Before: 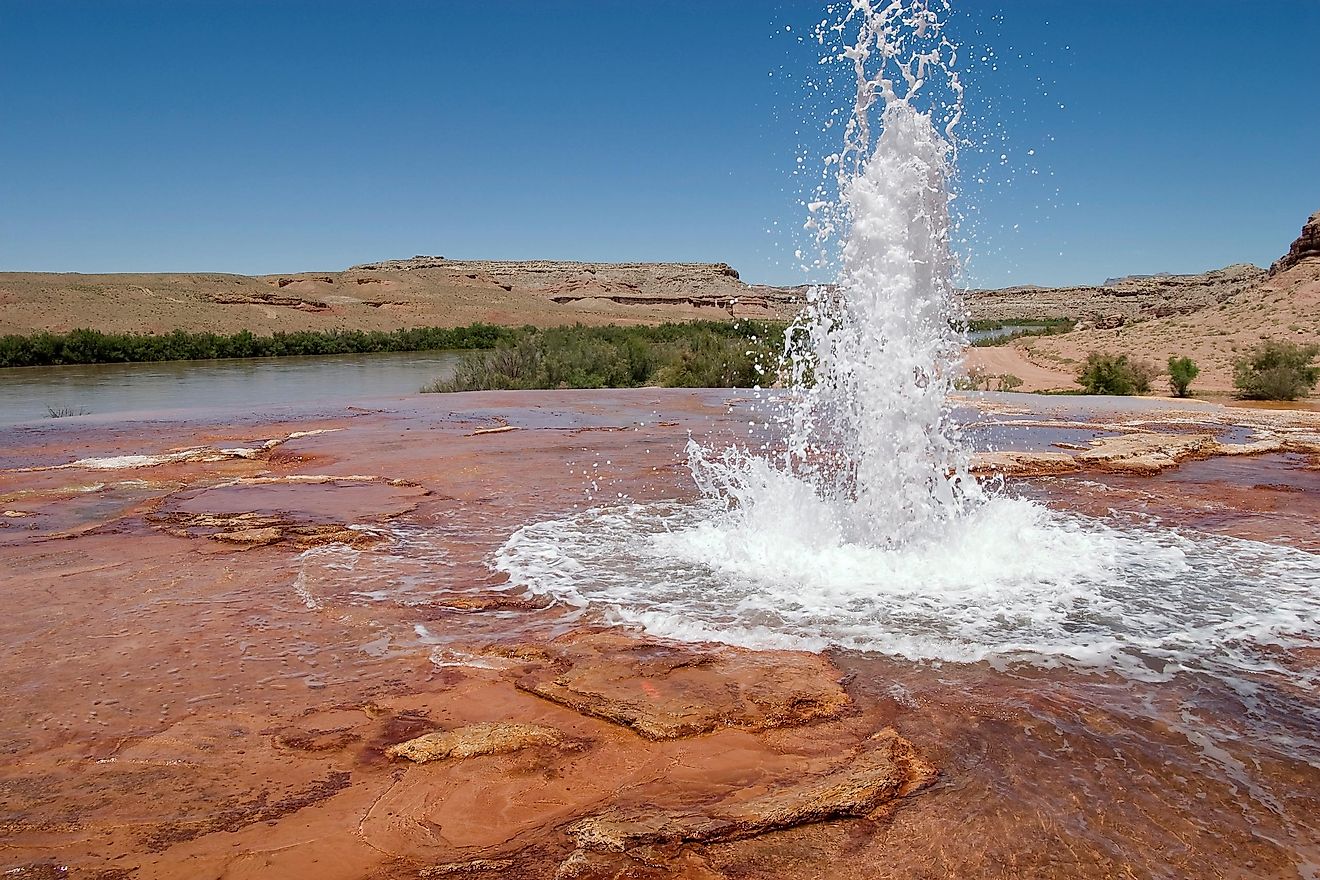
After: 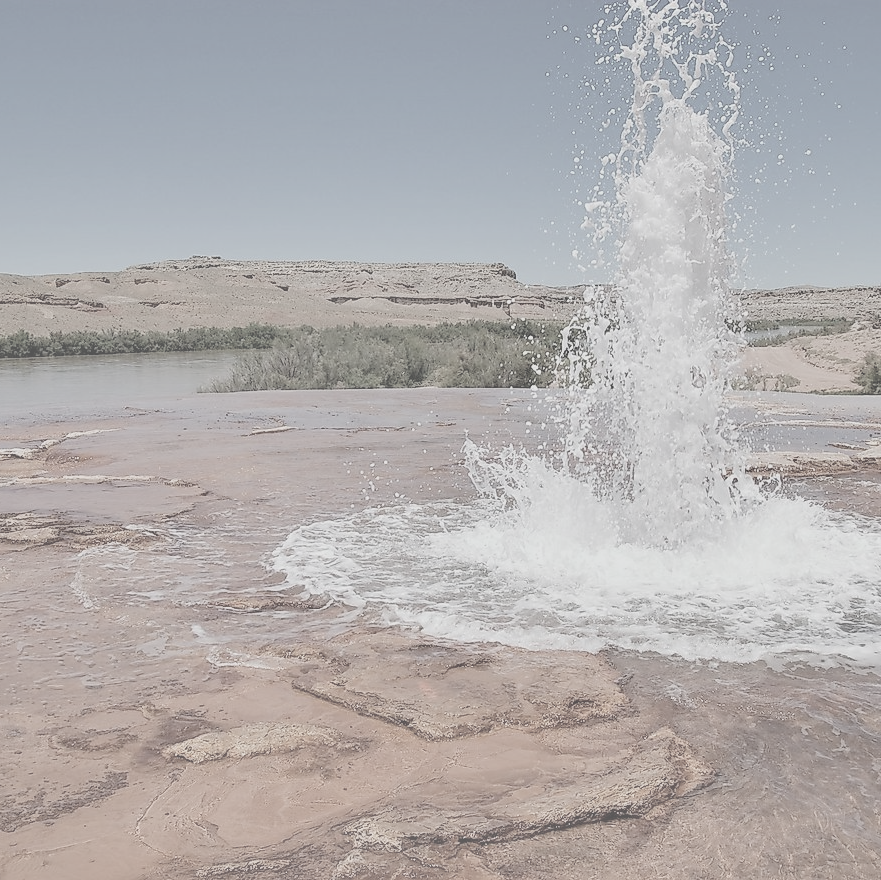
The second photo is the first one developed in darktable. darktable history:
contrast brightness saturation: contrast -0.322, brightness 0.736, saturation -0.797
crop: left 16.93%, right 16.318%
shadows and highlights: white point adjustment 0.03, soften with gaussian
